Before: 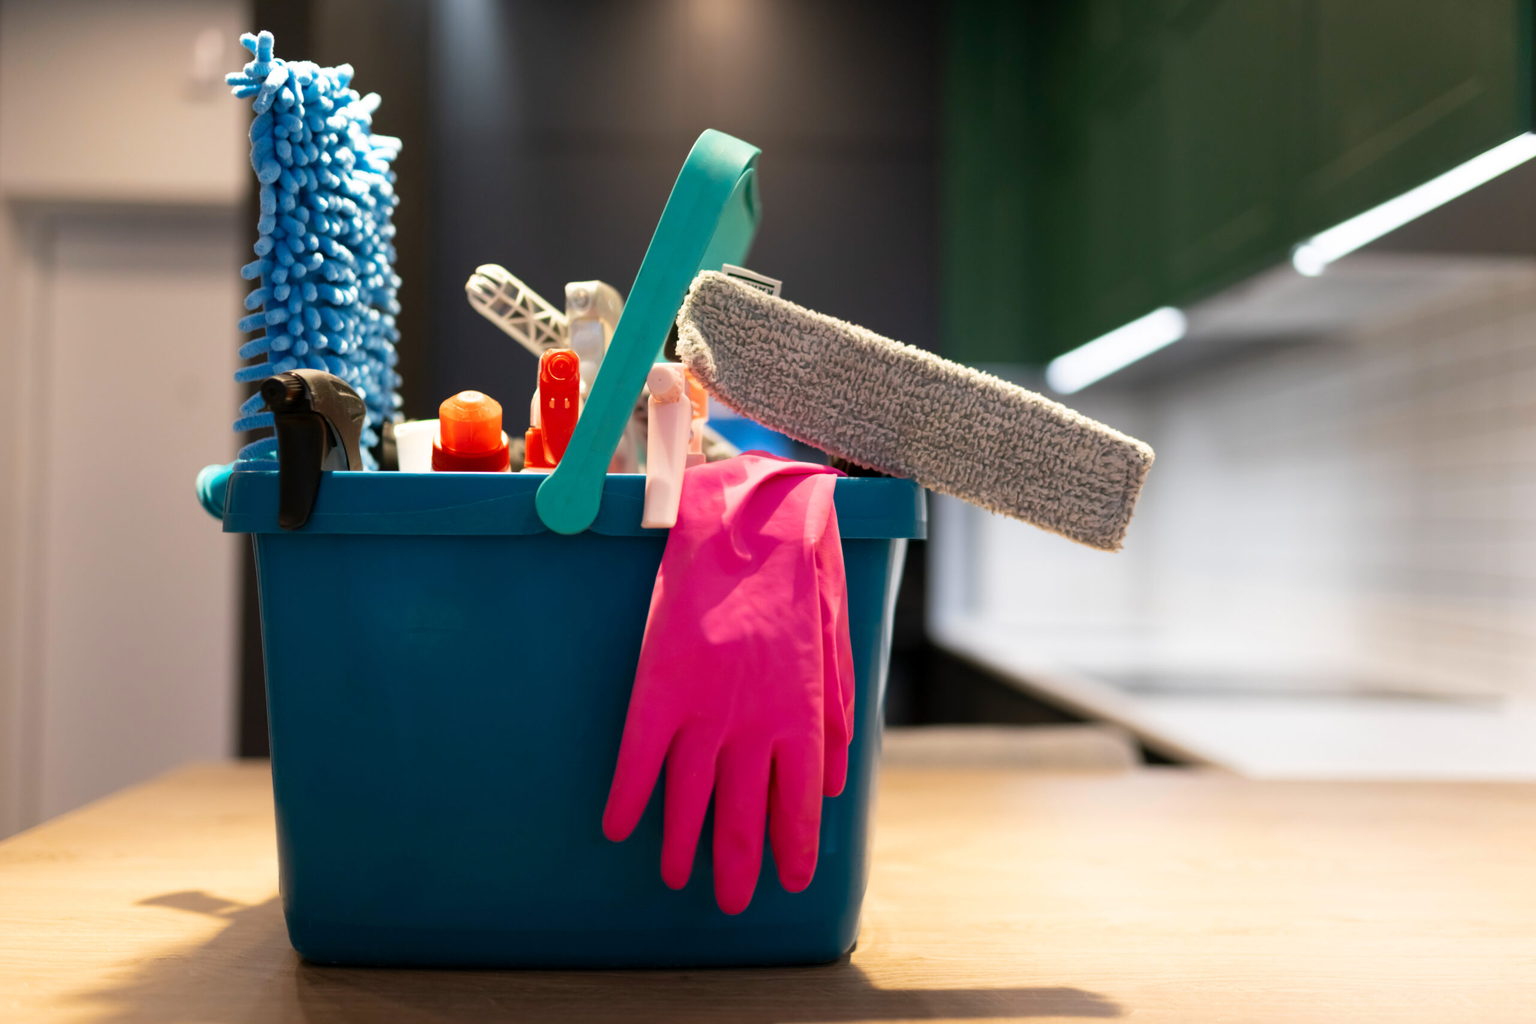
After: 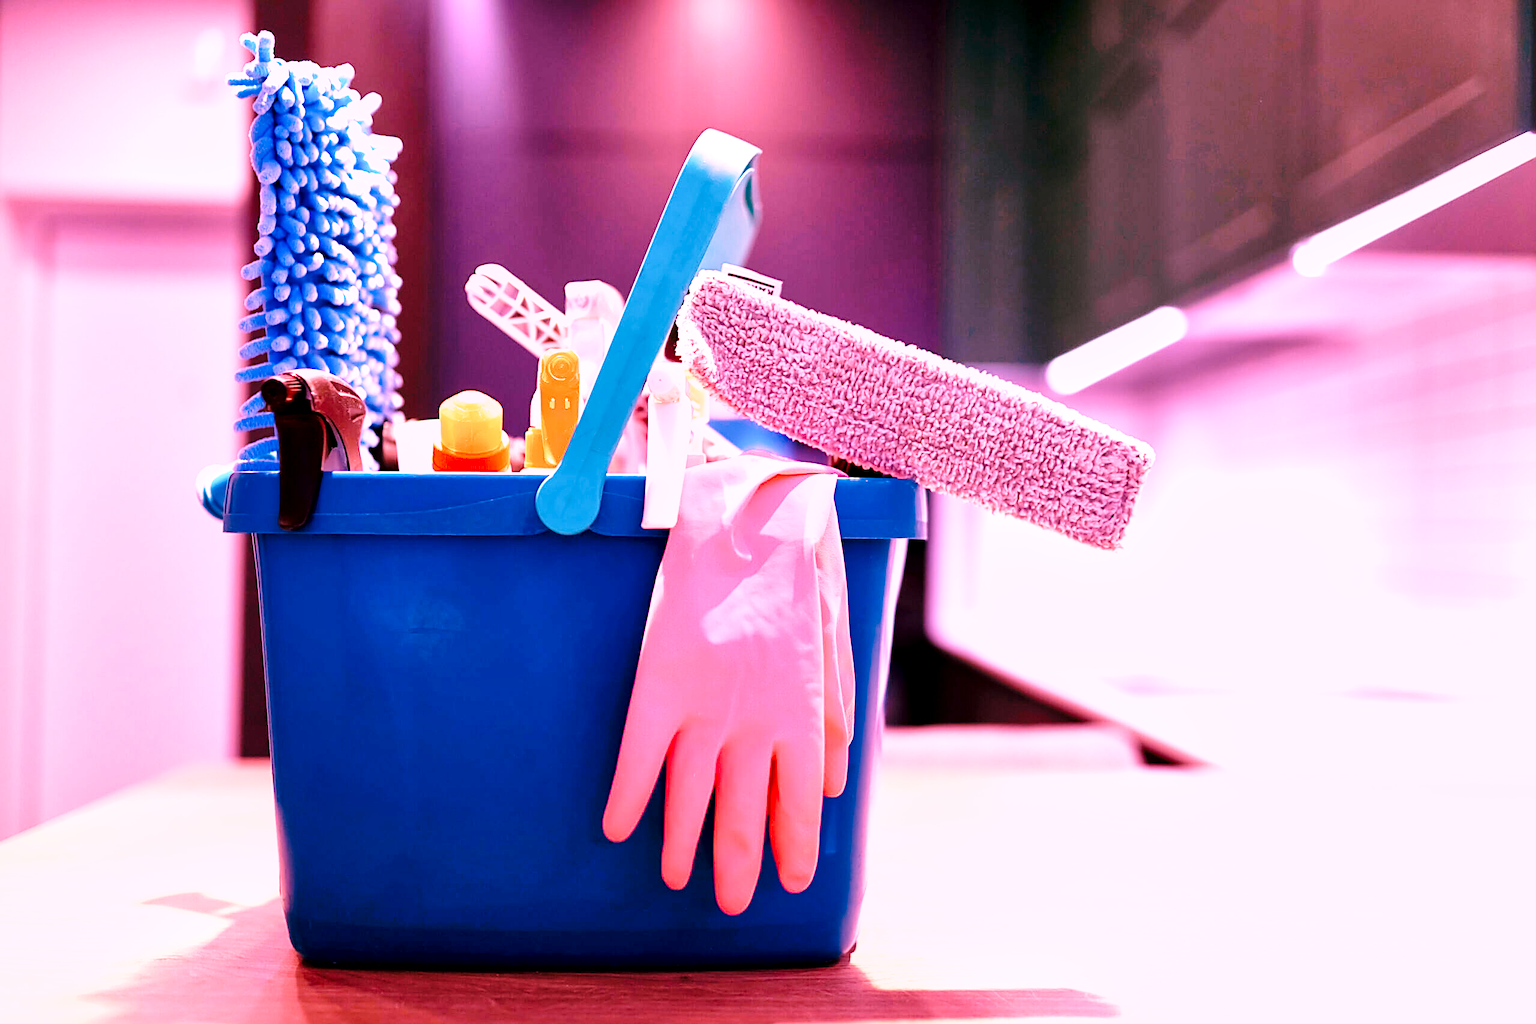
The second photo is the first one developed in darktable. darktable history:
base curve: curves: ch0 [(0, 0) (0.028, 0.03) (0.121, 0.232) (0.46, 0.748) (0.859, 0.968) (1, 1)], preserve colors none
exposure: black level correction 0.004, exposure 0.014 EV, compensate highlight preservation false
shadows and highlights: shadows 29.32, highlights -29.32, low approximation 0.01, soften with gaussian
white balance: red 2.02, blue 1.673
local contrast: mode bilateral grid, contrast 20, coarseness 50, detail 140%, midtone range 0.2
sharpen: amount 0.75
